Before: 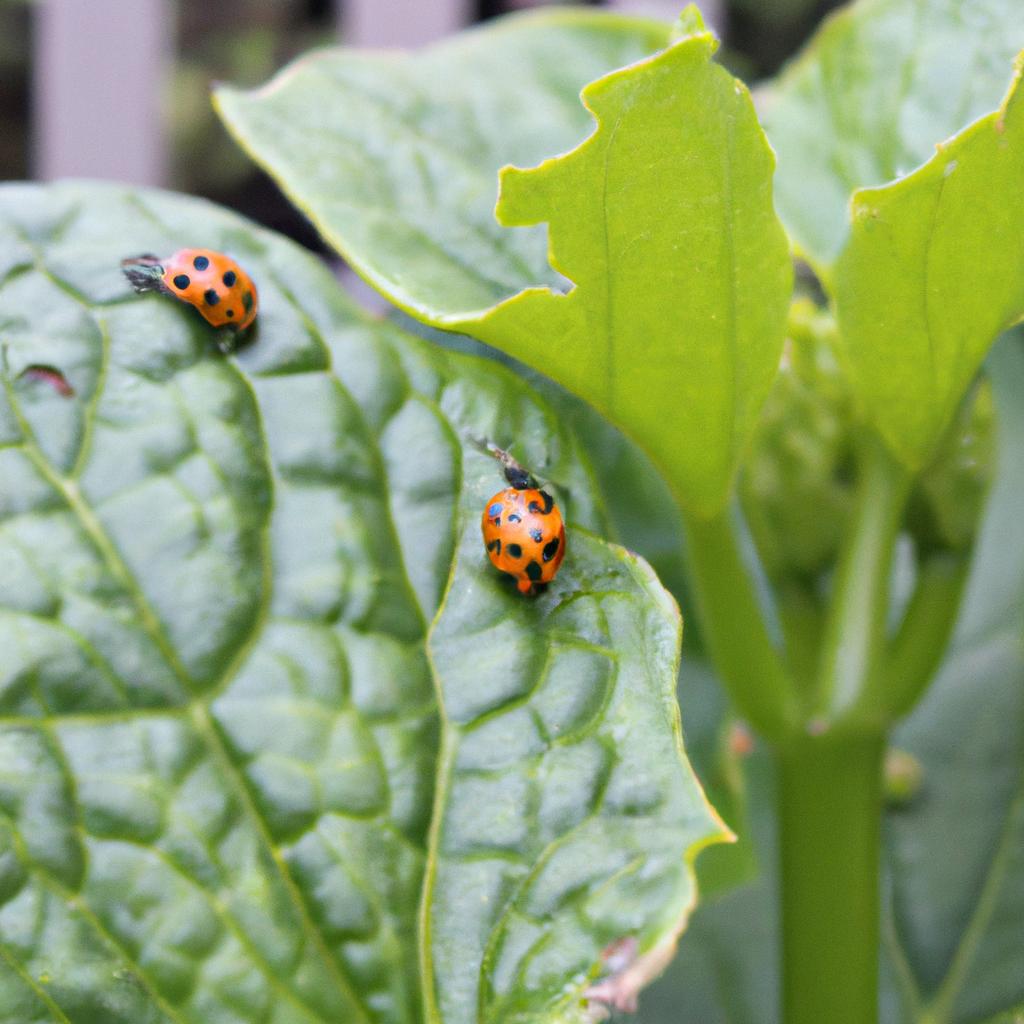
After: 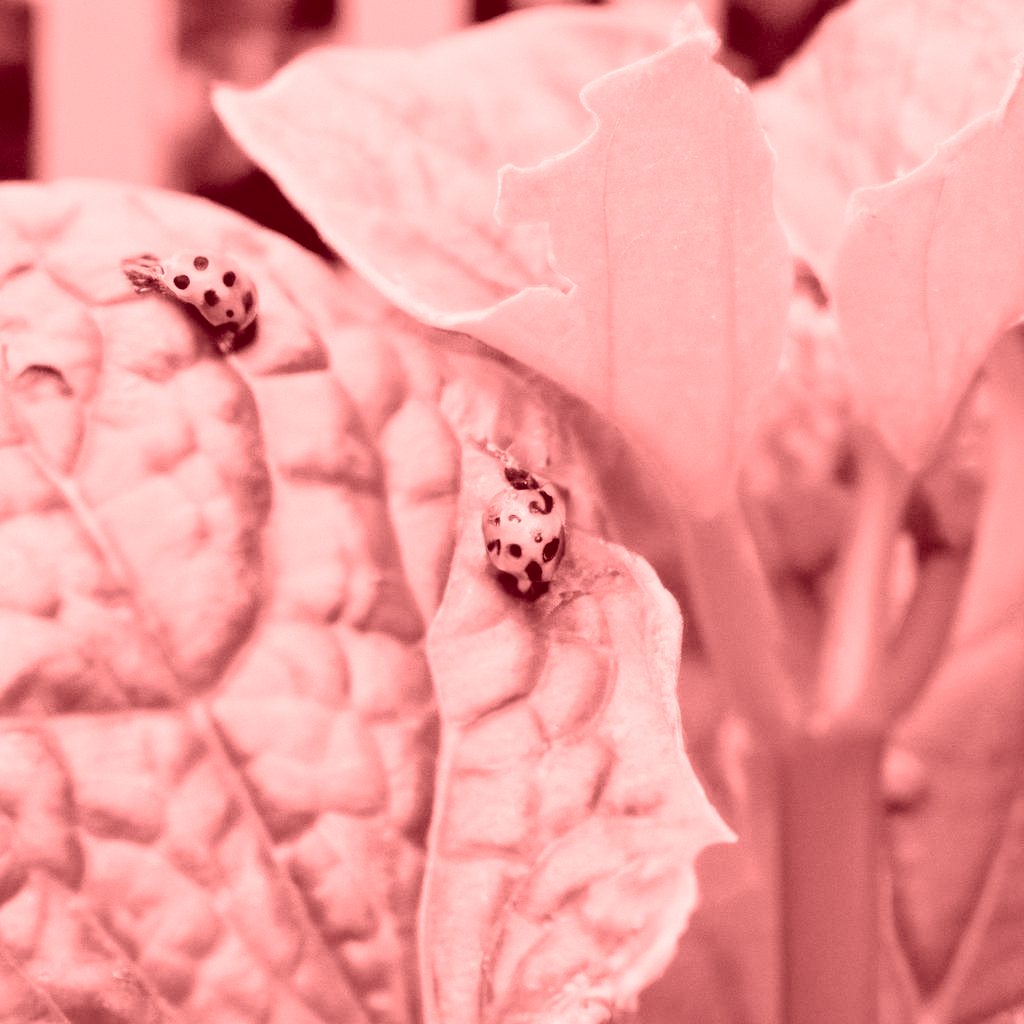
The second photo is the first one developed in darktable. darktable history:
colorize: saturation 60%, source mix 100%
filmic rgb: black relative exposure -5 EV, white relative exposure 3.5 EV, hardness 3.19, contrast 1.2, highlights saturation mix -50%
